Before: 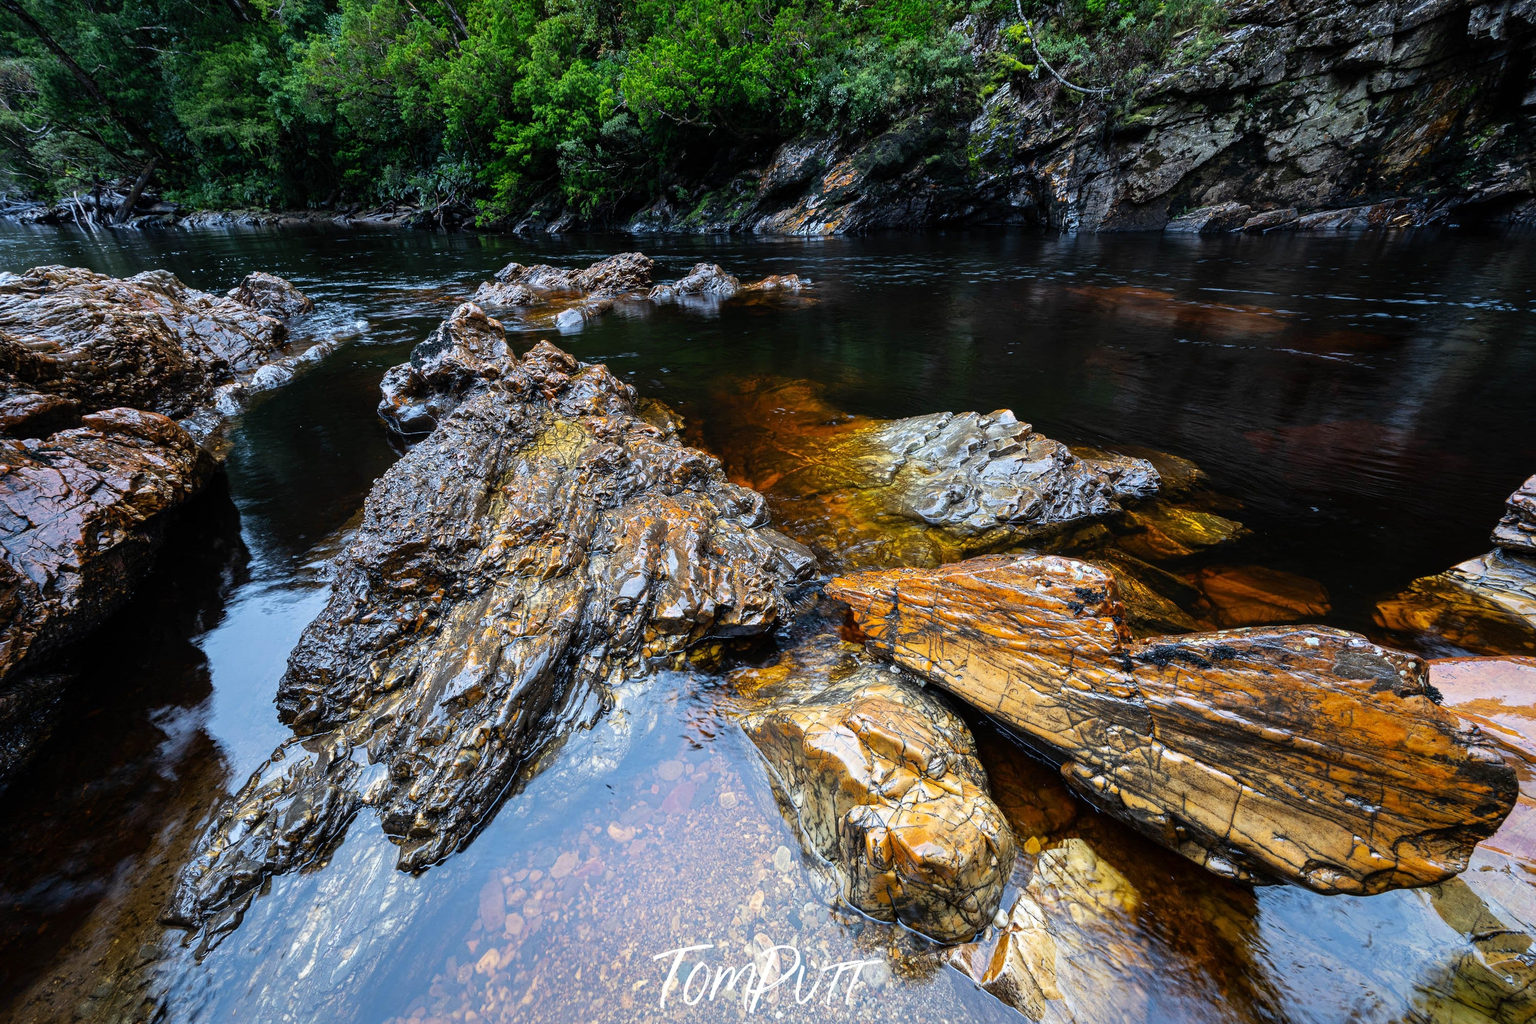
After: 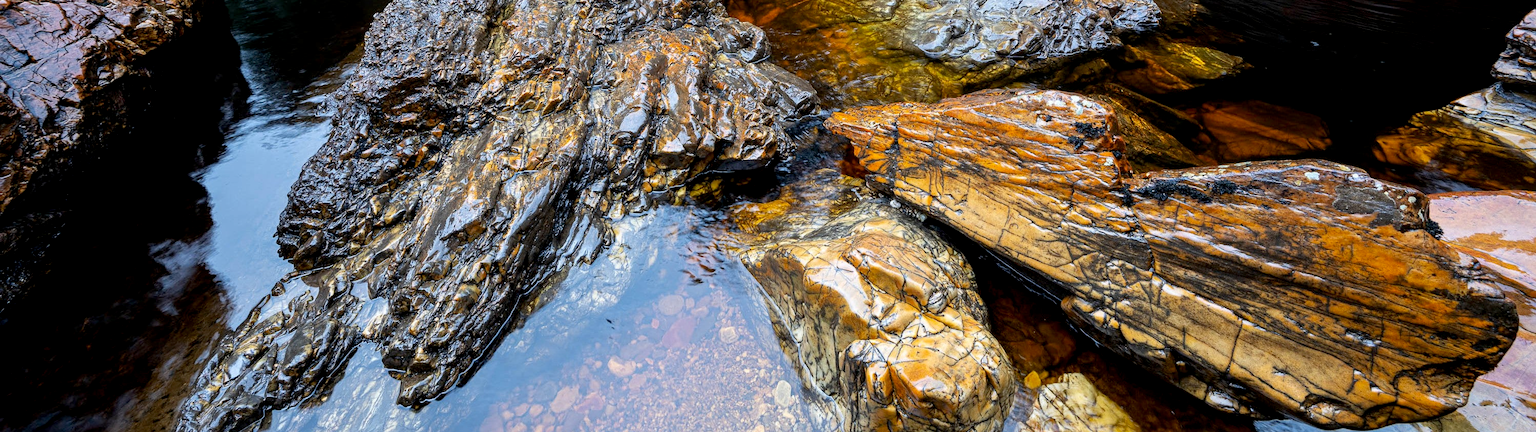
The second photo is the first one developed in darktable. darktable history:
crop: top 45.517%, bottom 12.216%
exposure: black level correction 0.005, exposure 0.015 EV, compensate exposure bias true, compensate highlight preservation false
